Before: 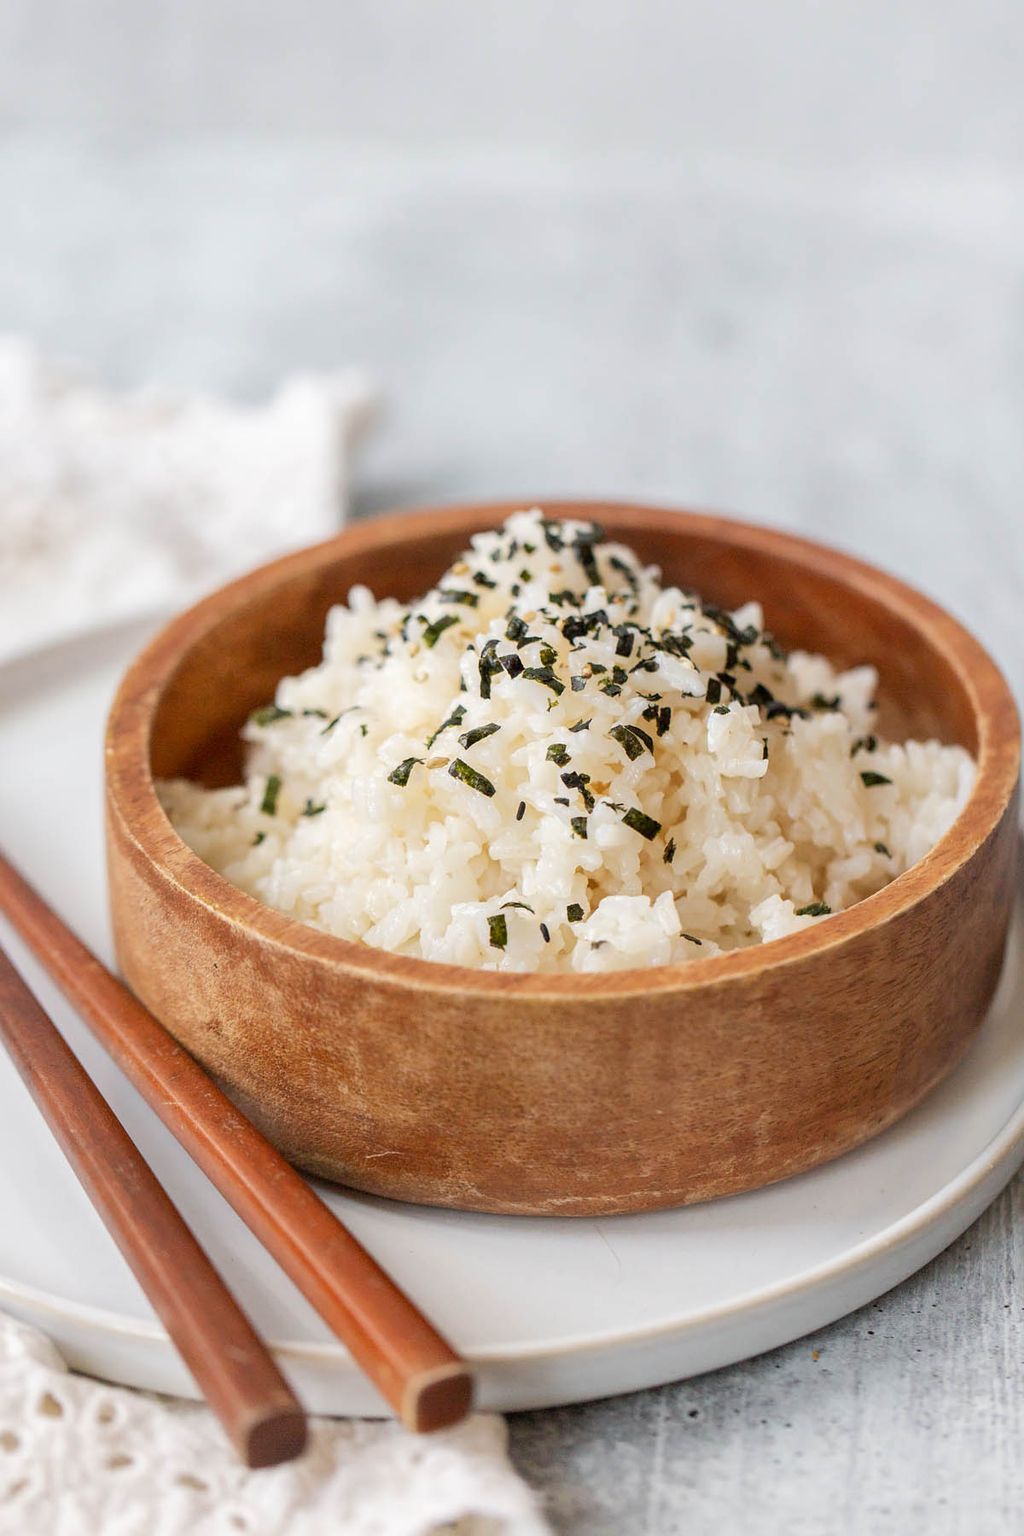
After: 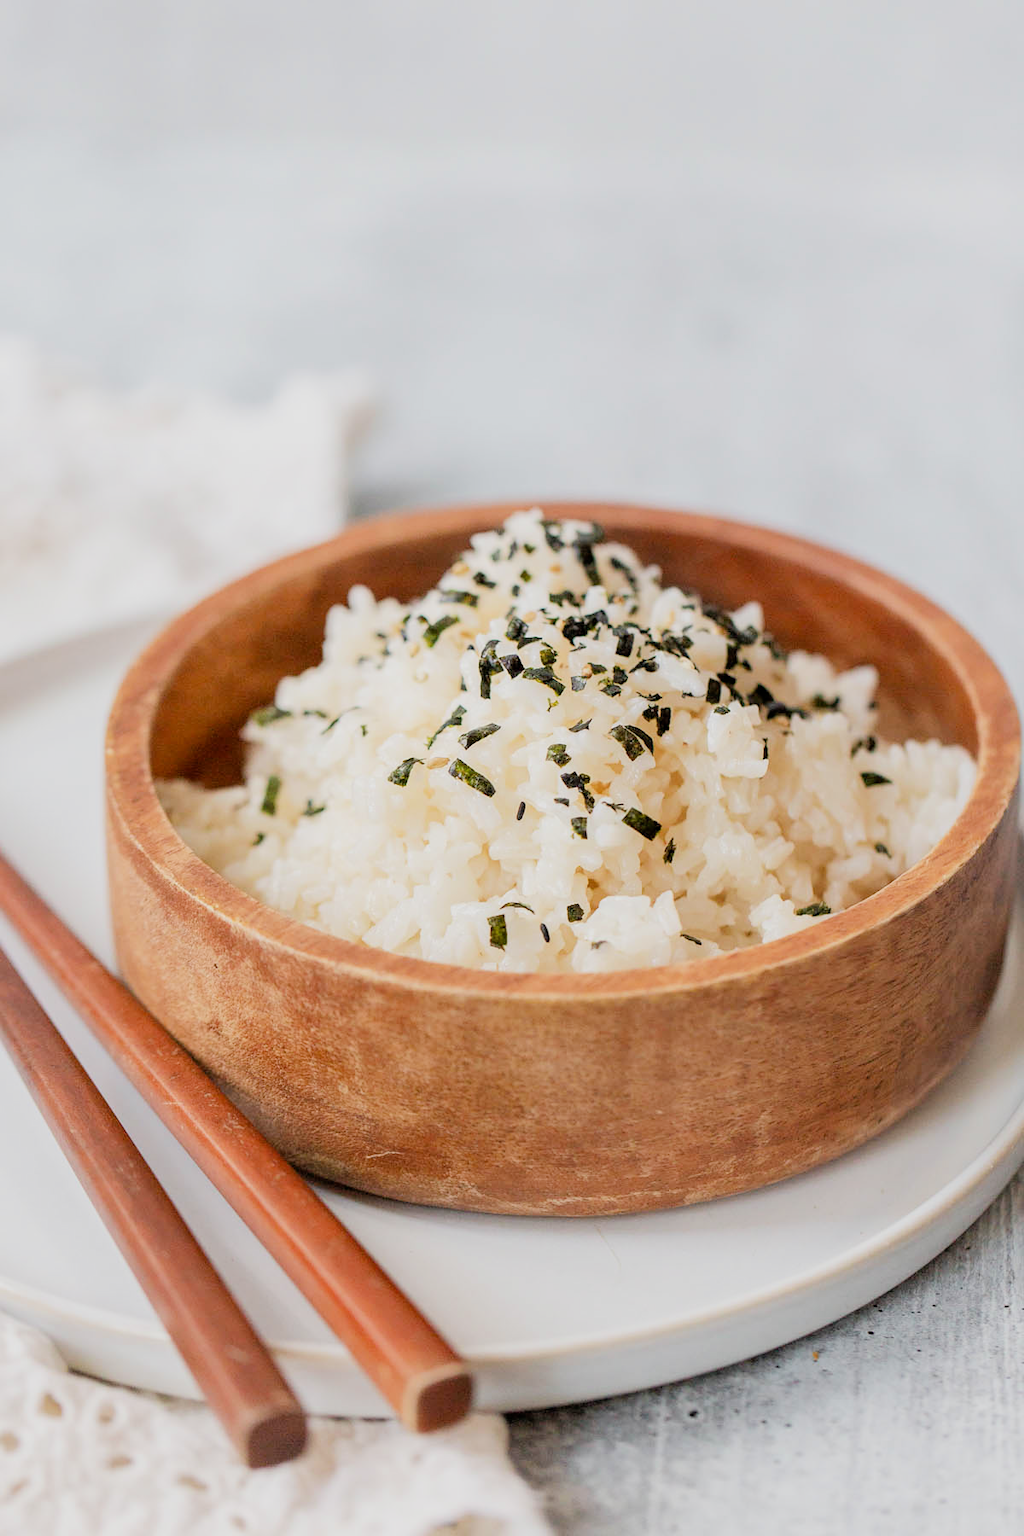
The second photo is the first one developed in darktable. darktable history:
exposure: black level correction 0.001, exposure 0.5 EV, compensate exposure bias true, compensate highlight preservation false
filmic rgb: black relative exposure -7.65 EV, white relative exposure 4.56 EV, hardness 3.61
